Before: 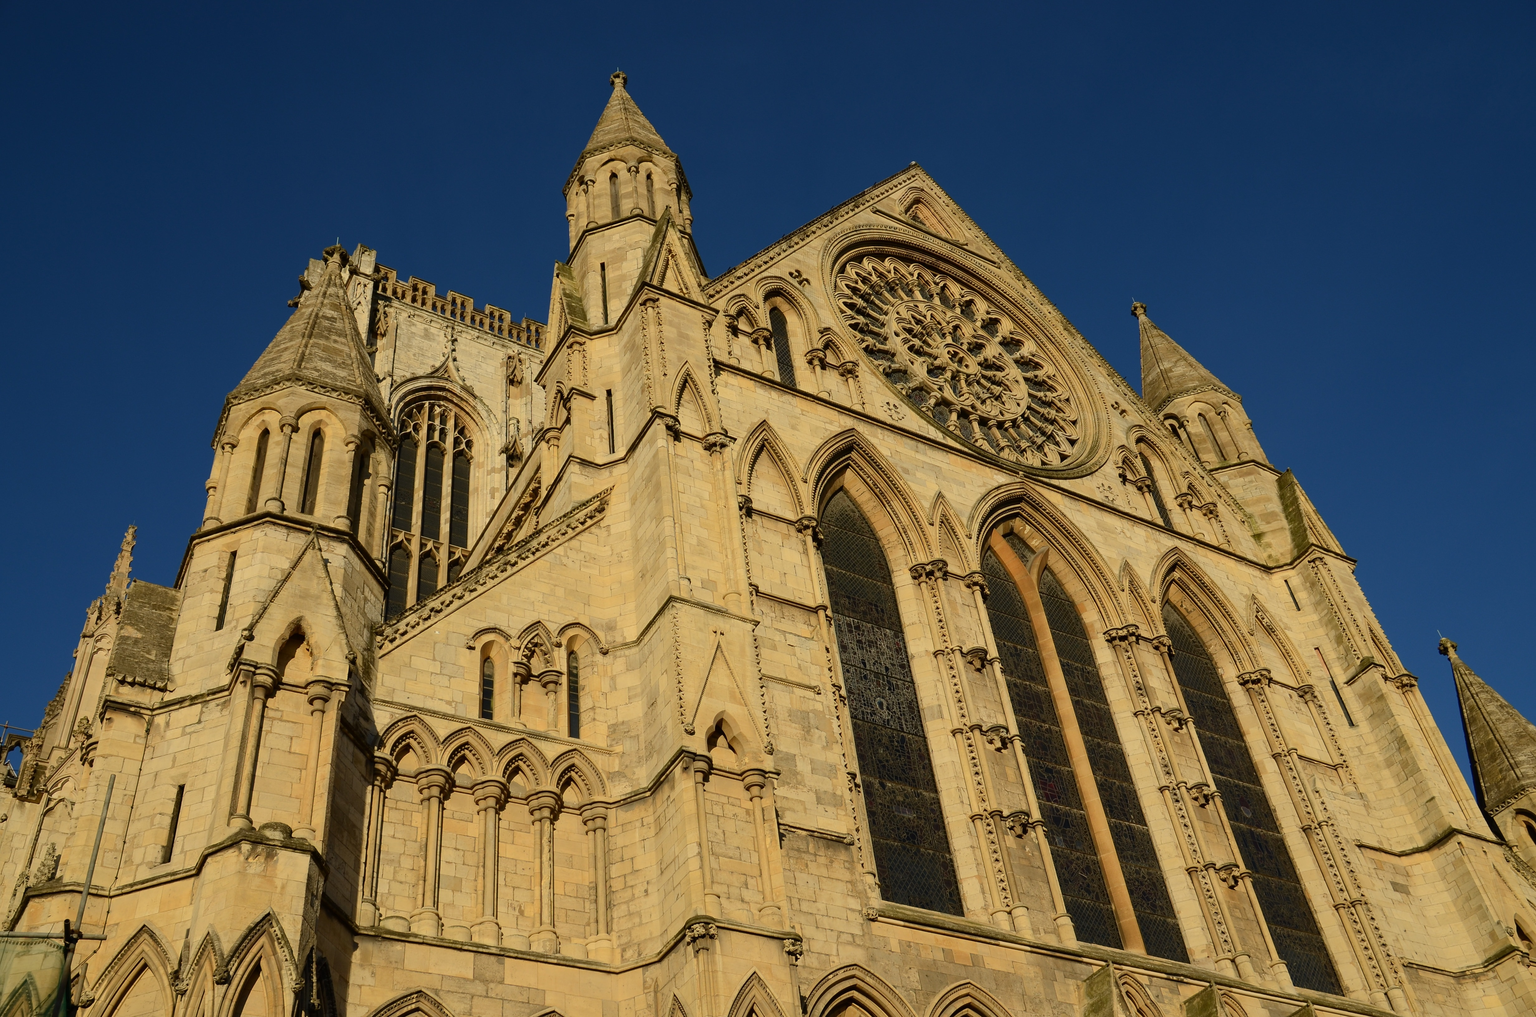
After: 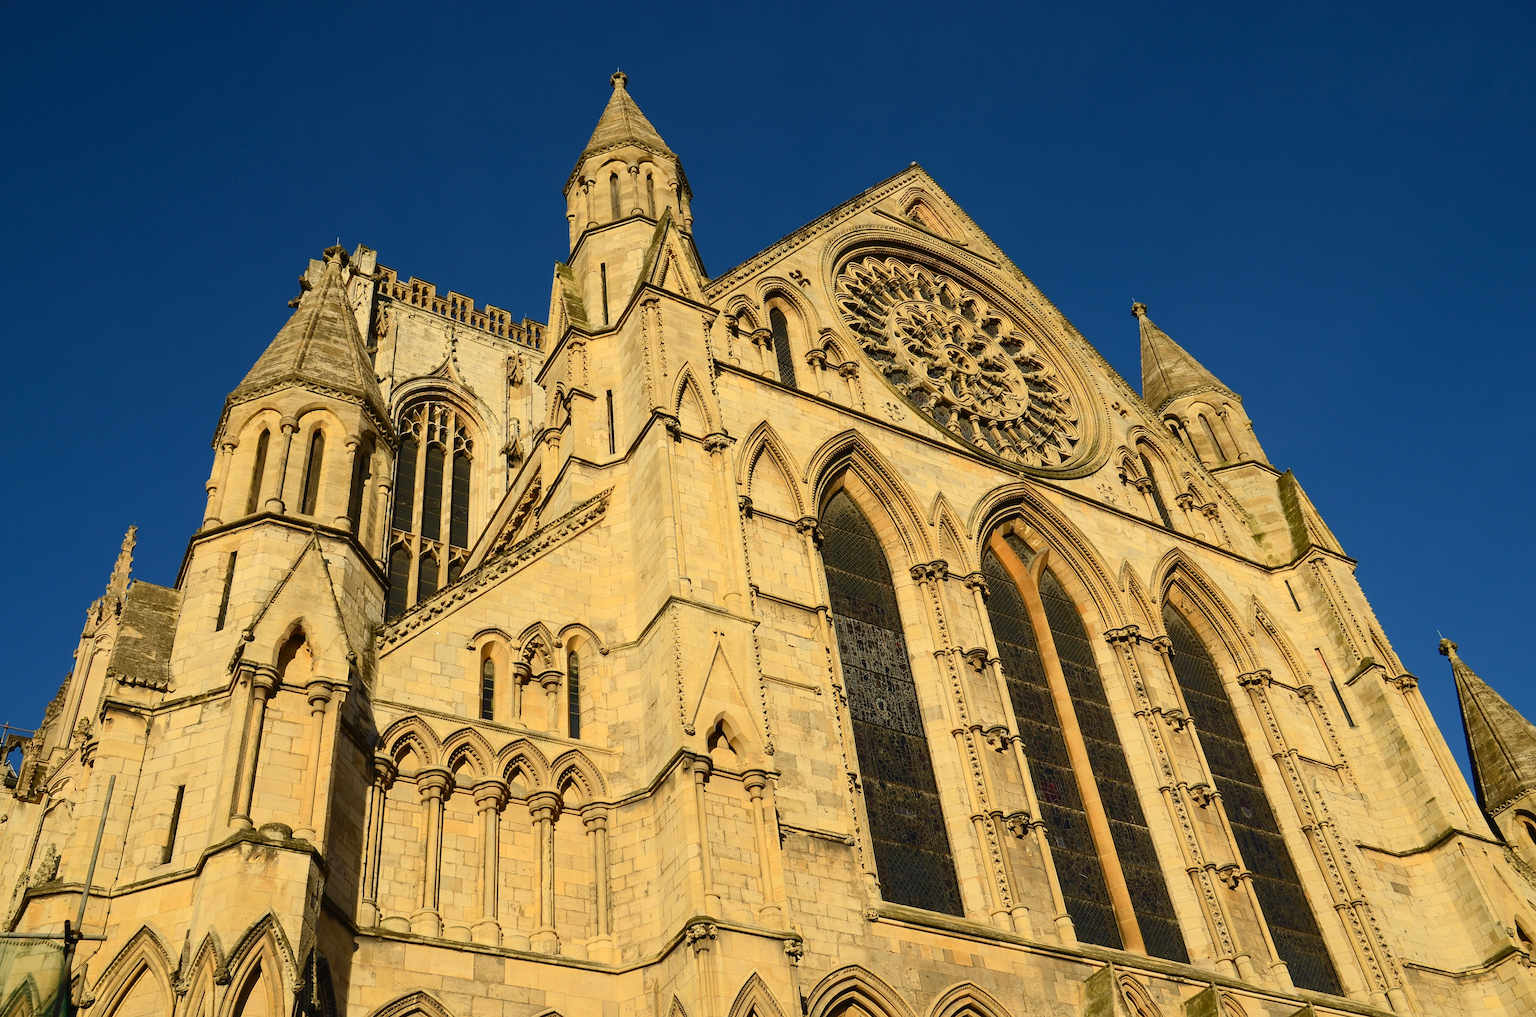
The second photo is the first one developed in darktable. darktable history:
white balance: emerald 1
contrast brightness saturation: contrast 0.2, brightness 0.16, saturation 0.22
